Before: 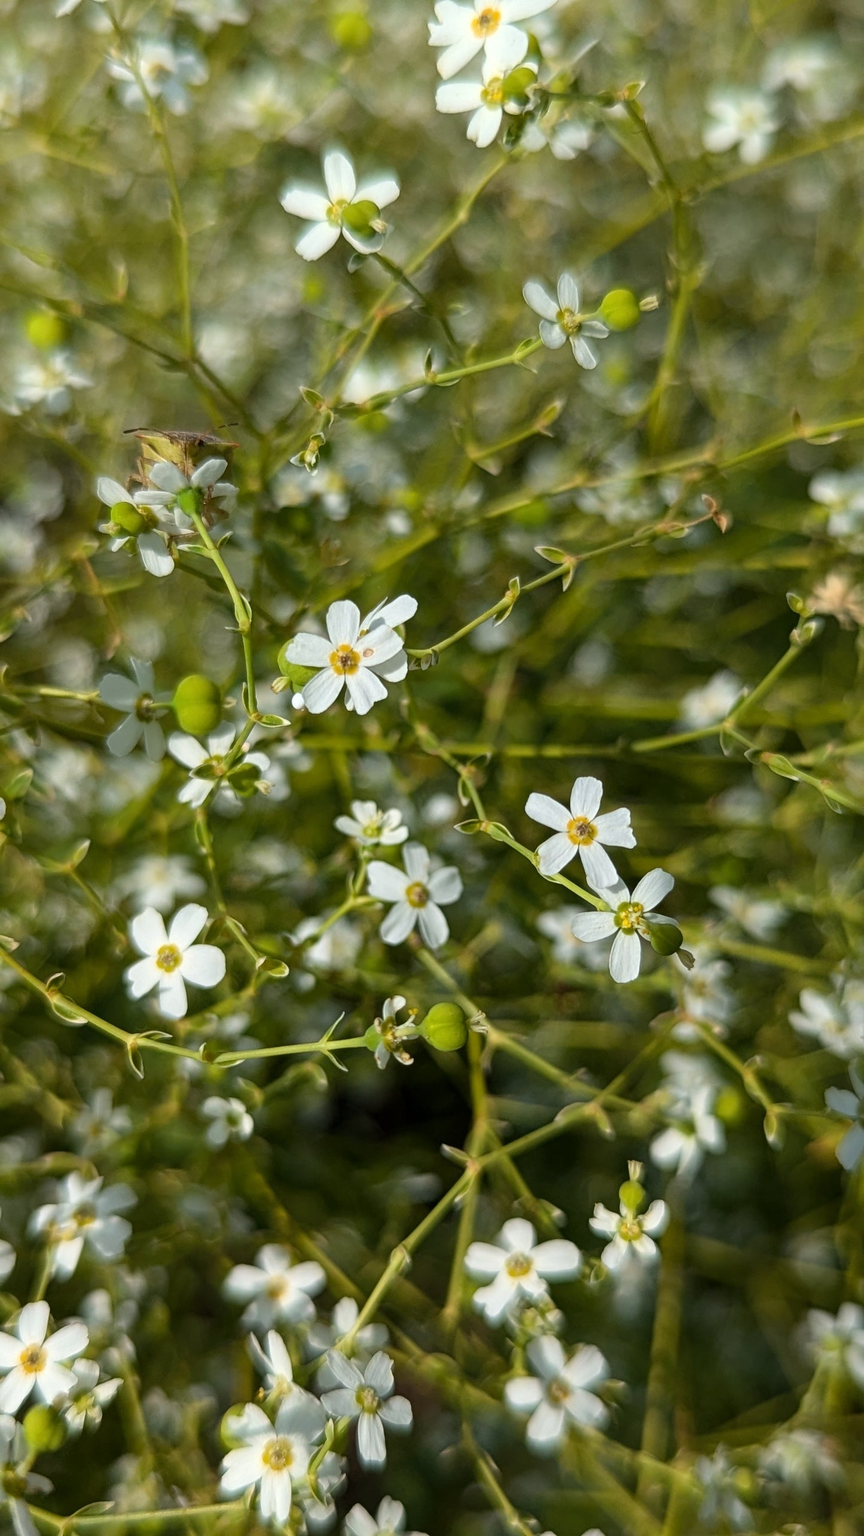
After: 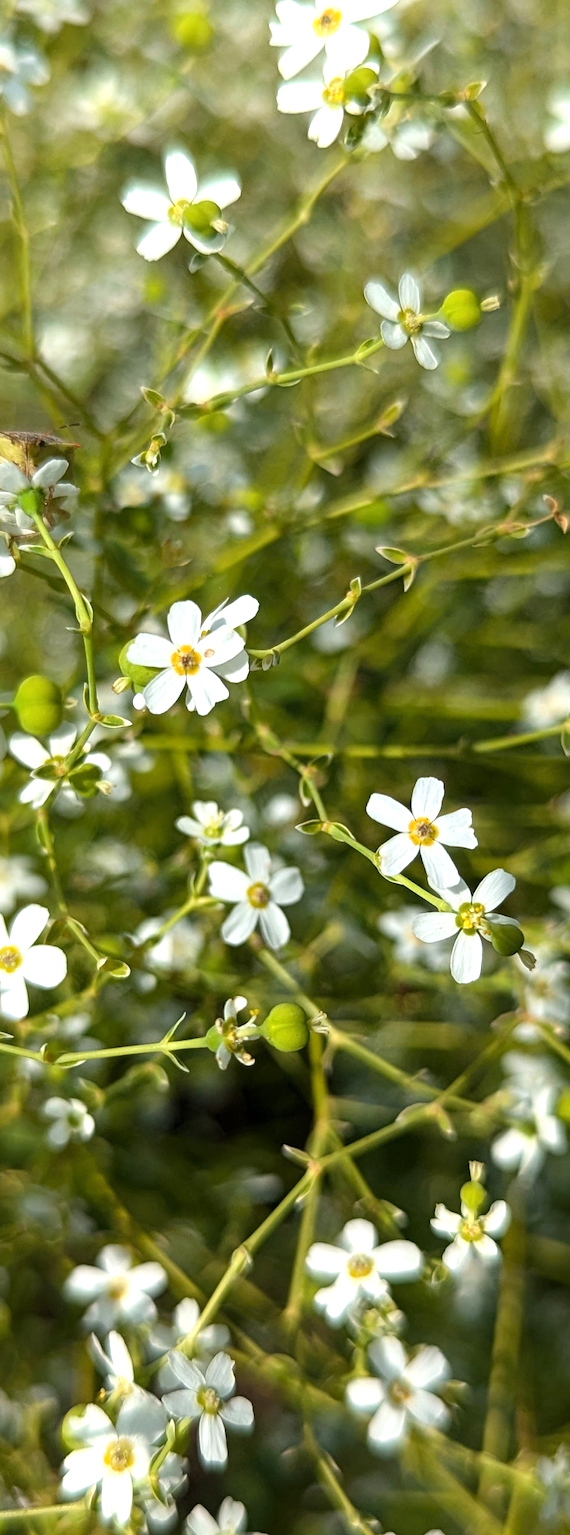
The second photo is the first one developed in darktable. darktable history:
crop and rotate: left 18.442%, right 15.508%
exposure: exposure 0.559 EV, compensate highlight preservation false
